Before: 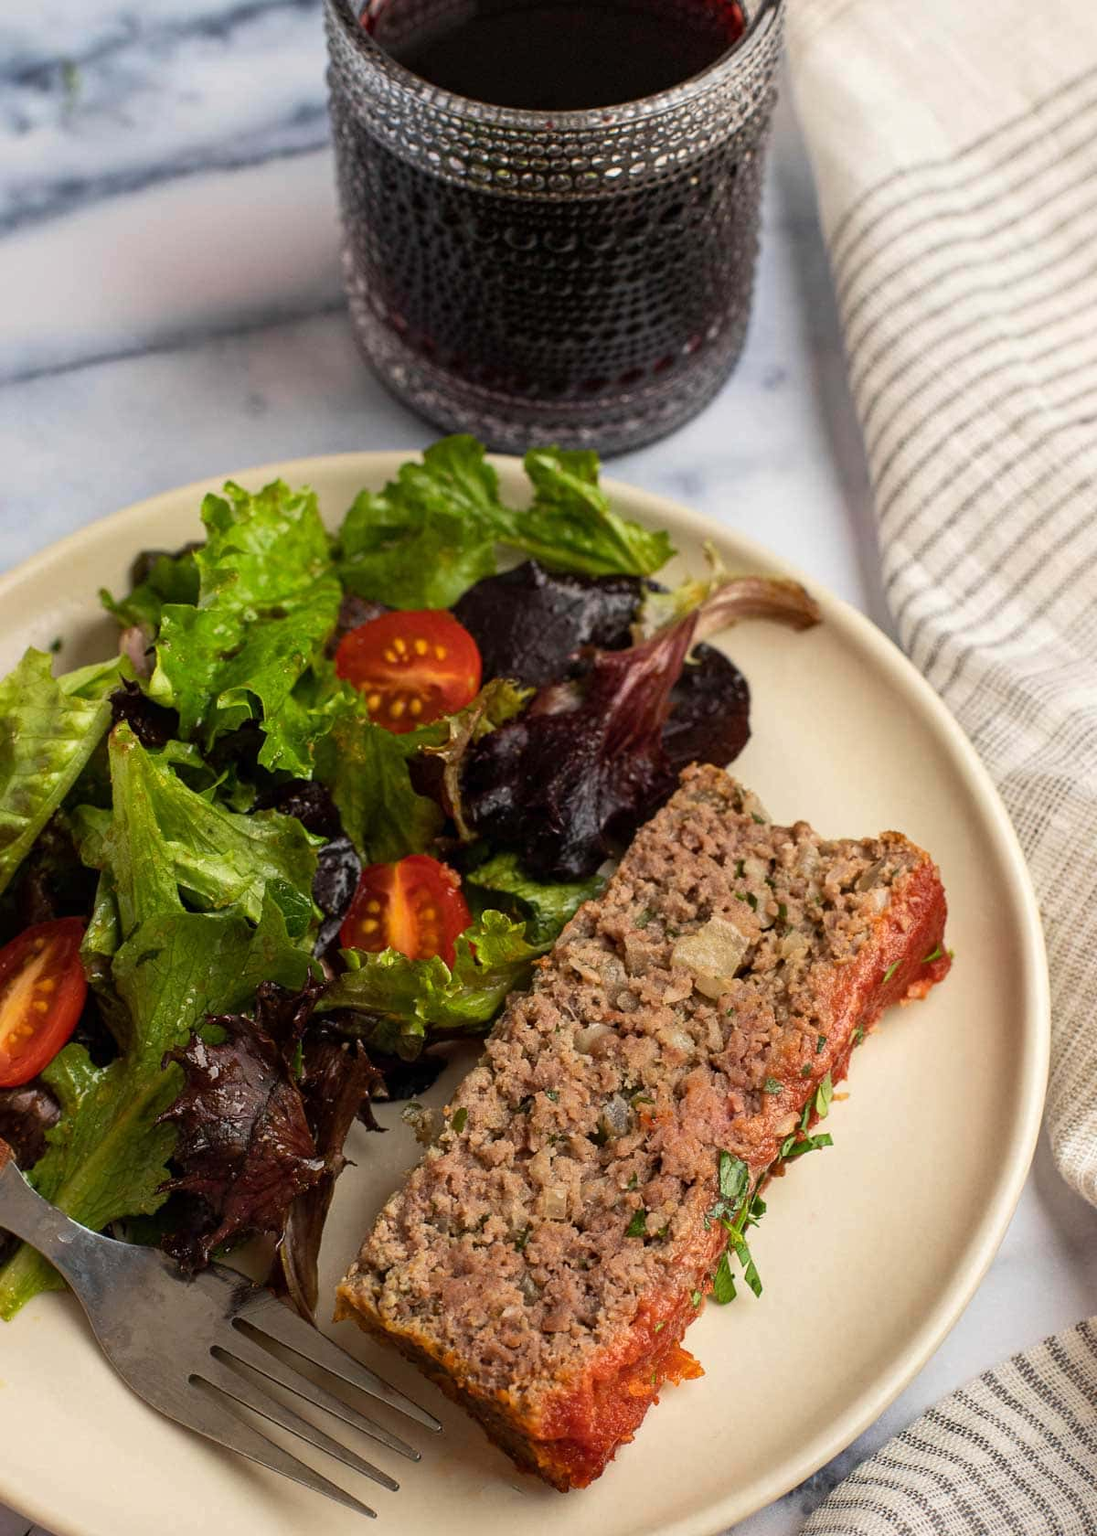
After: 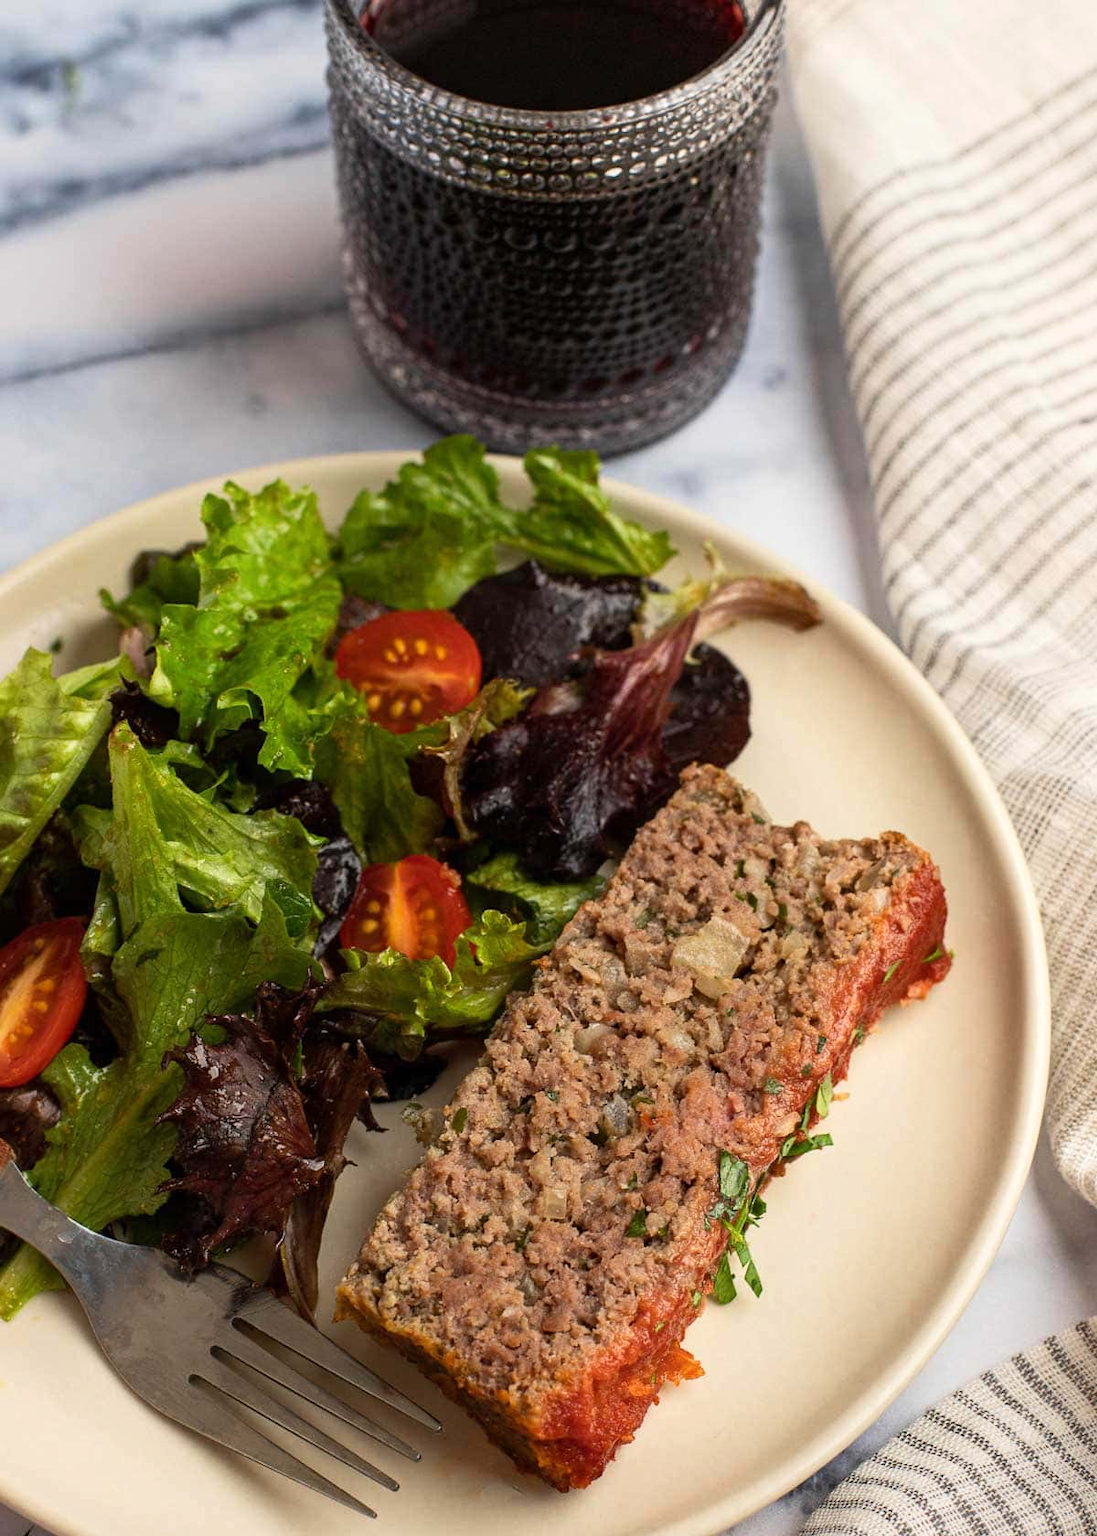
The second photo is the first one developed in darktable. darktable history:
shadows and highlights: shadows 0.744, highlights 39.84
